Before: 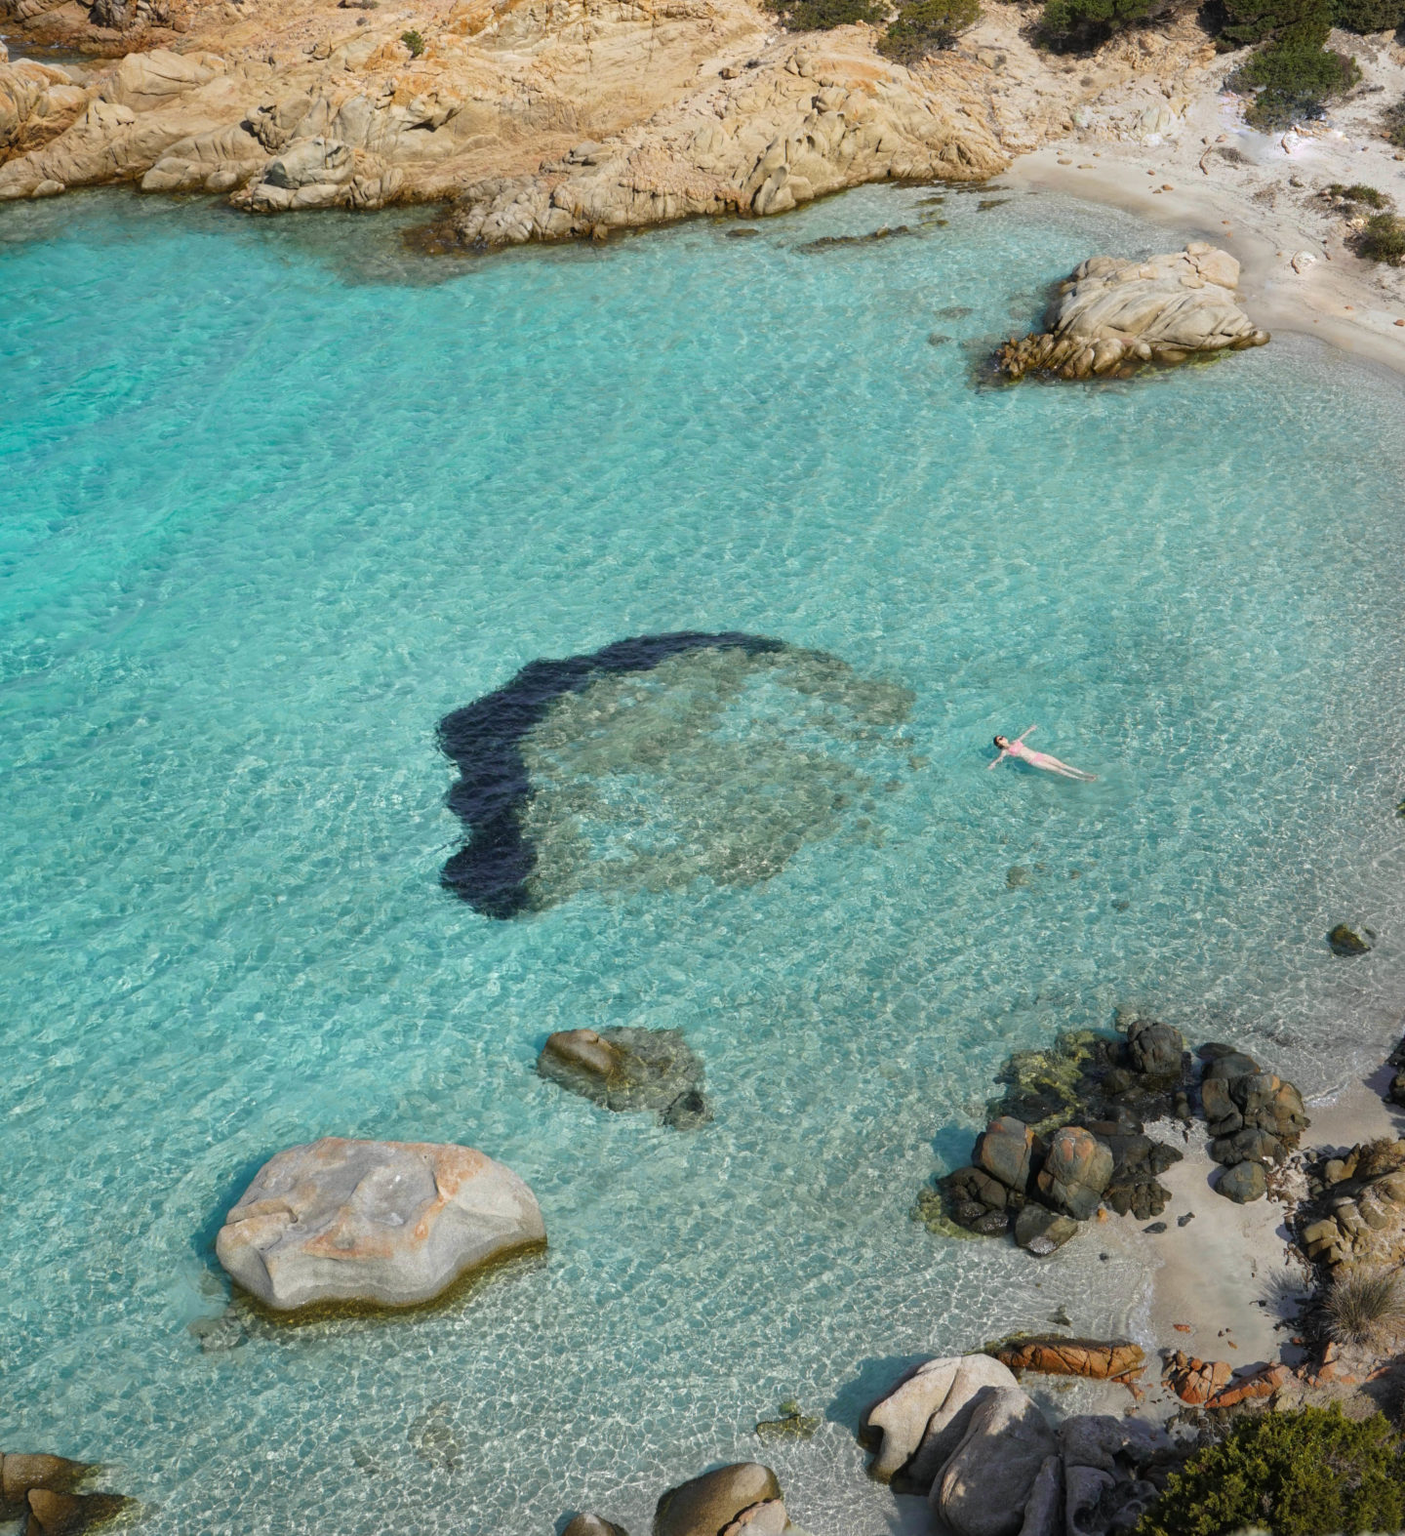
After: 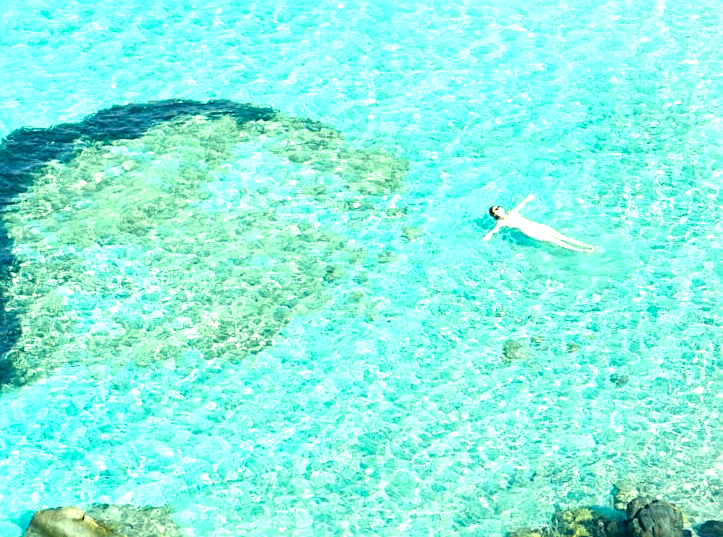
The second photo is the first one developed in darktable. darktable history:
color correction: highlights a* -19.63, highlights b* 9.79, shadows a* -20.11, shadows b* -11.26
sharpen: on, module defaults
exposure: black level correction 0, exposure 1.7 EV, compensate highlight preservation false
crop: left 36.749%, top 34.874%, right 13.003%, bottom 30.996%
